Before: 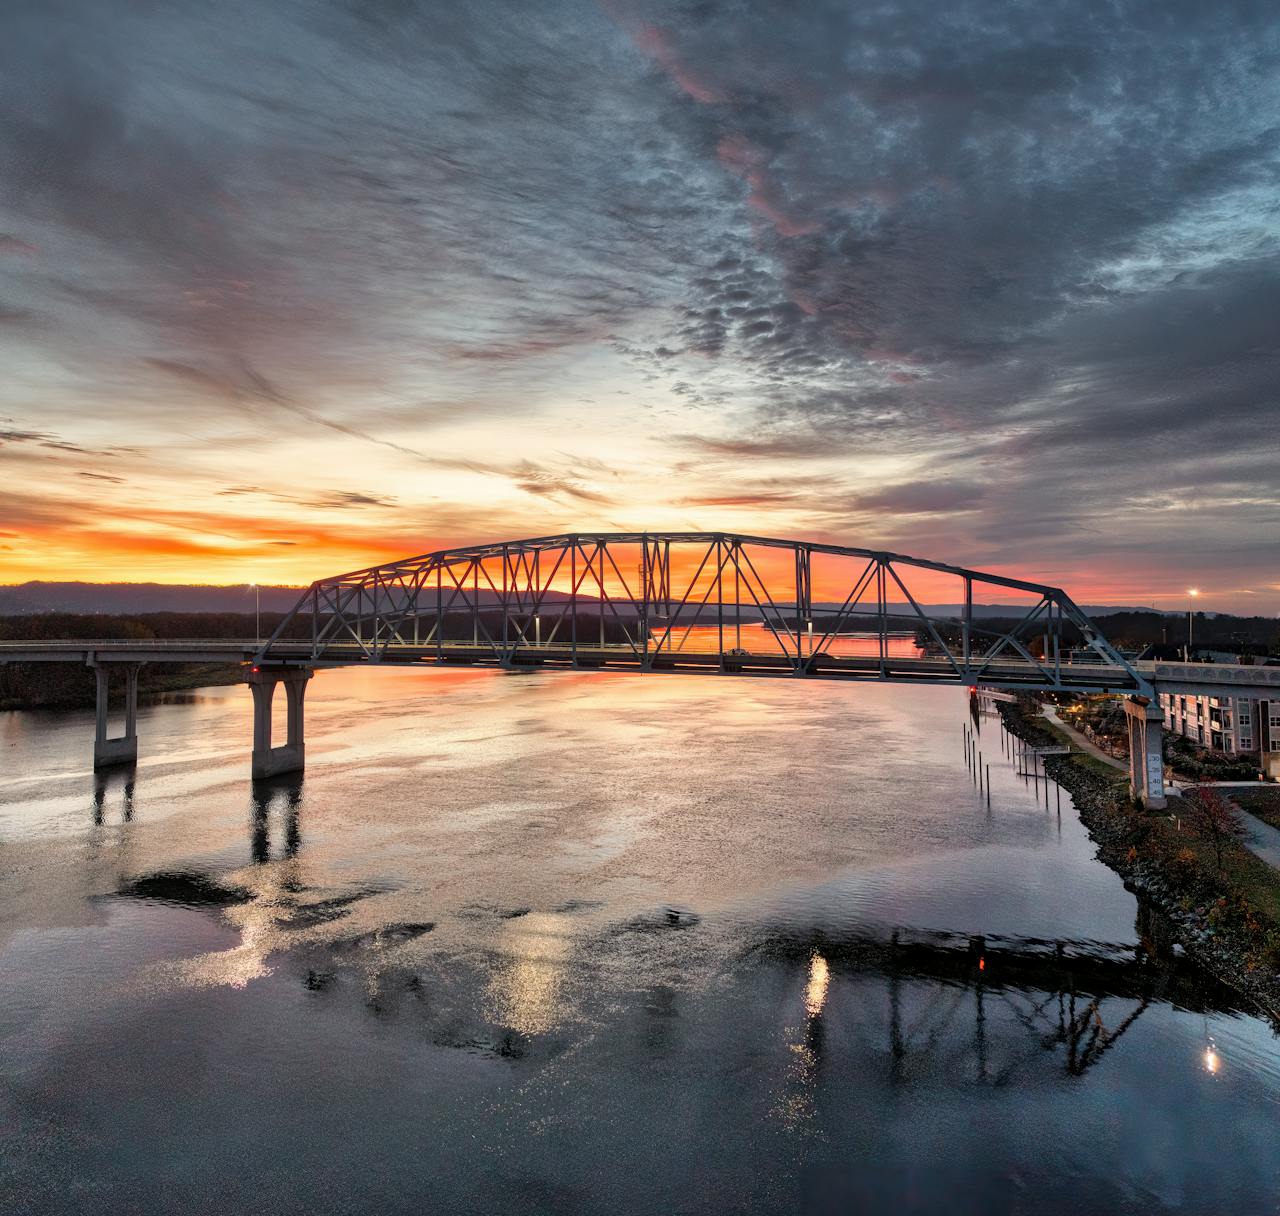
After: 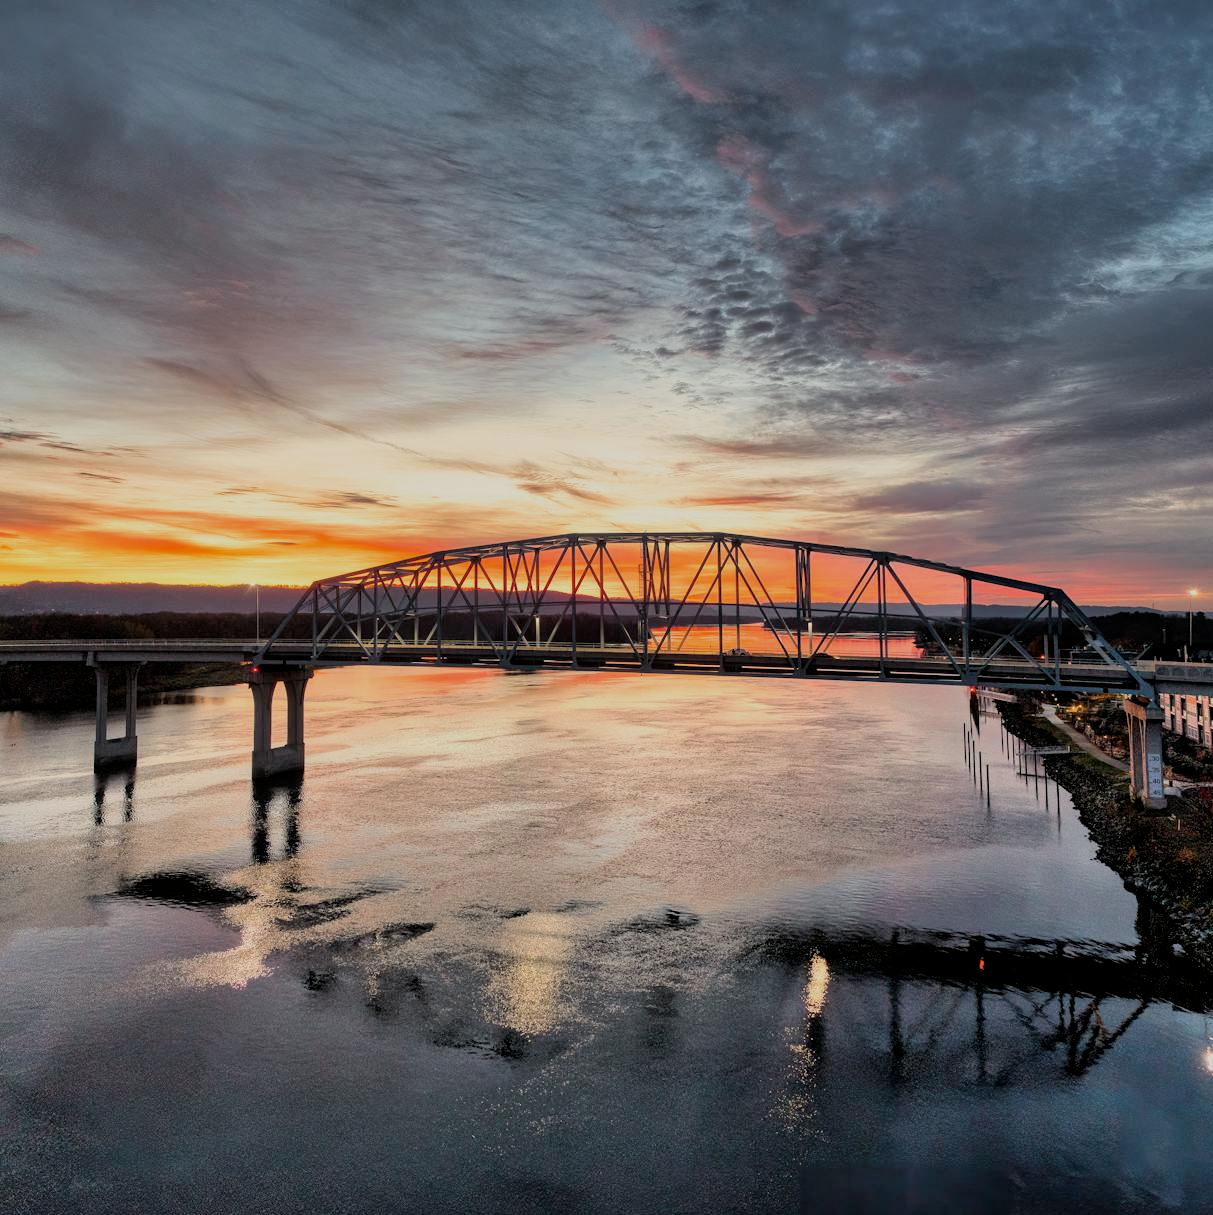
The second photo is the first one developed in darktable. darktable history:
filmic rgb: black relative exposure -7.65 EV, white relative exposure 4.56 EV, hardness 3.61, color science v6 (2022)
exposure: black level correction 0.002, compensate highlight preservation false
crop and rotate: right 5.167%
